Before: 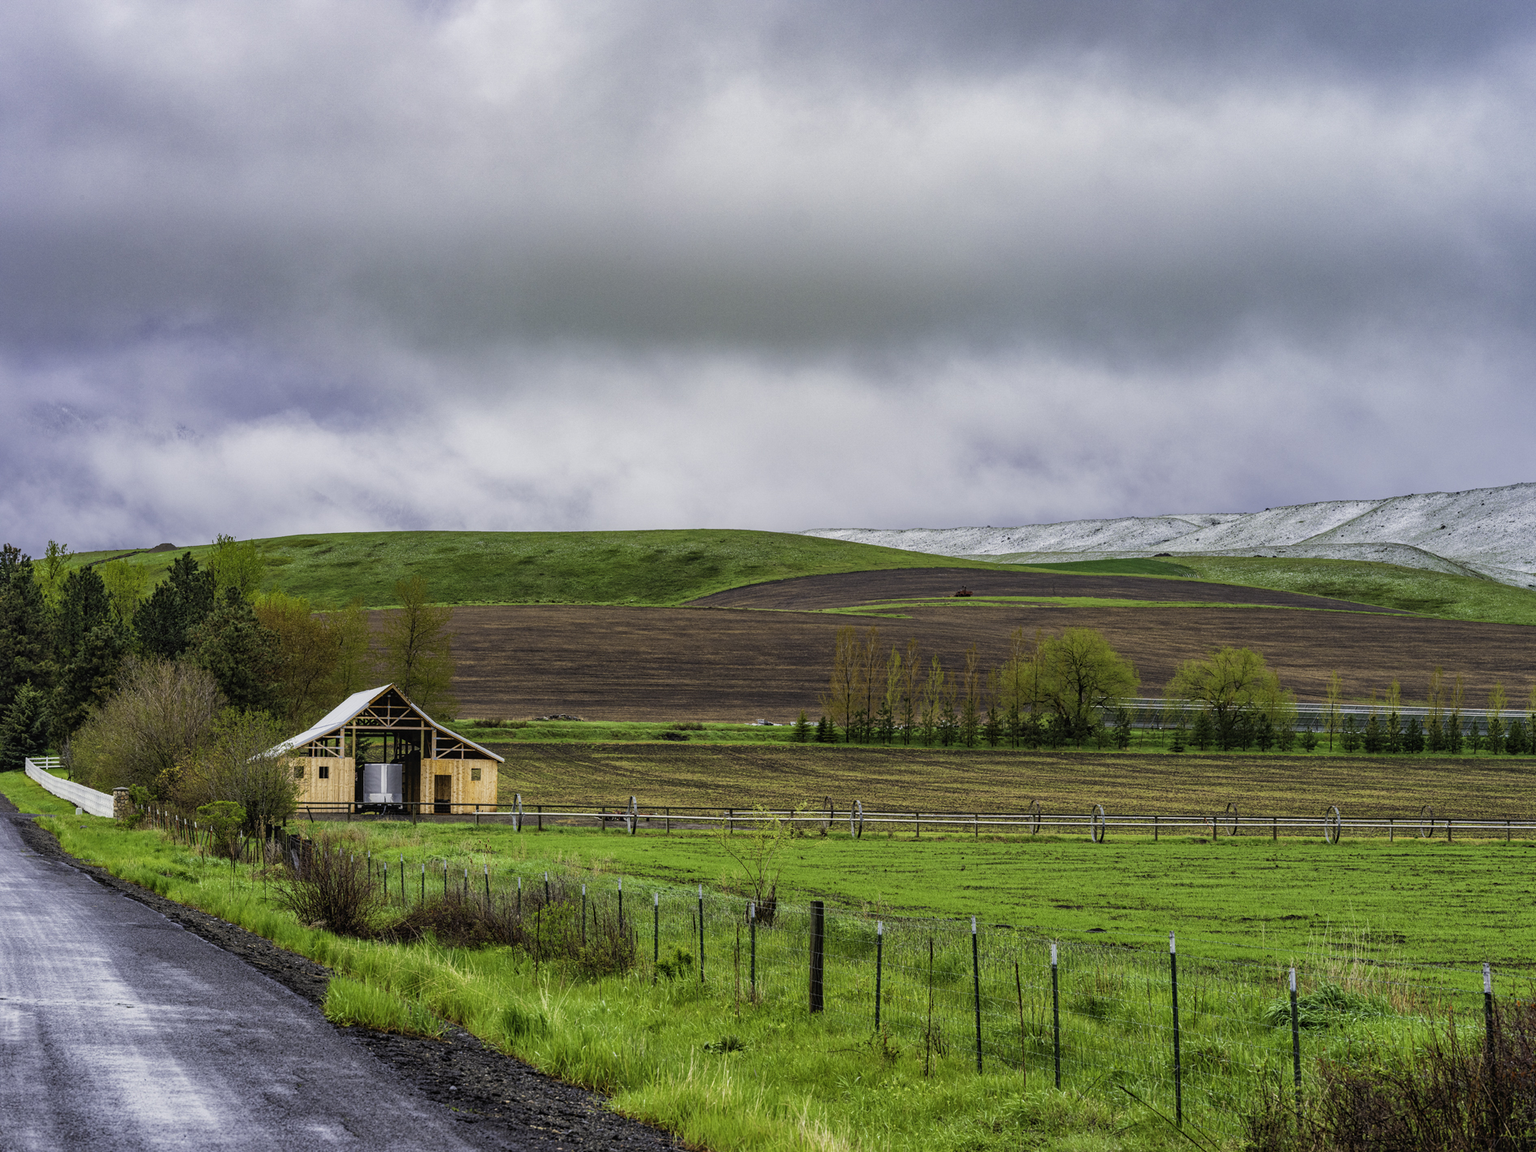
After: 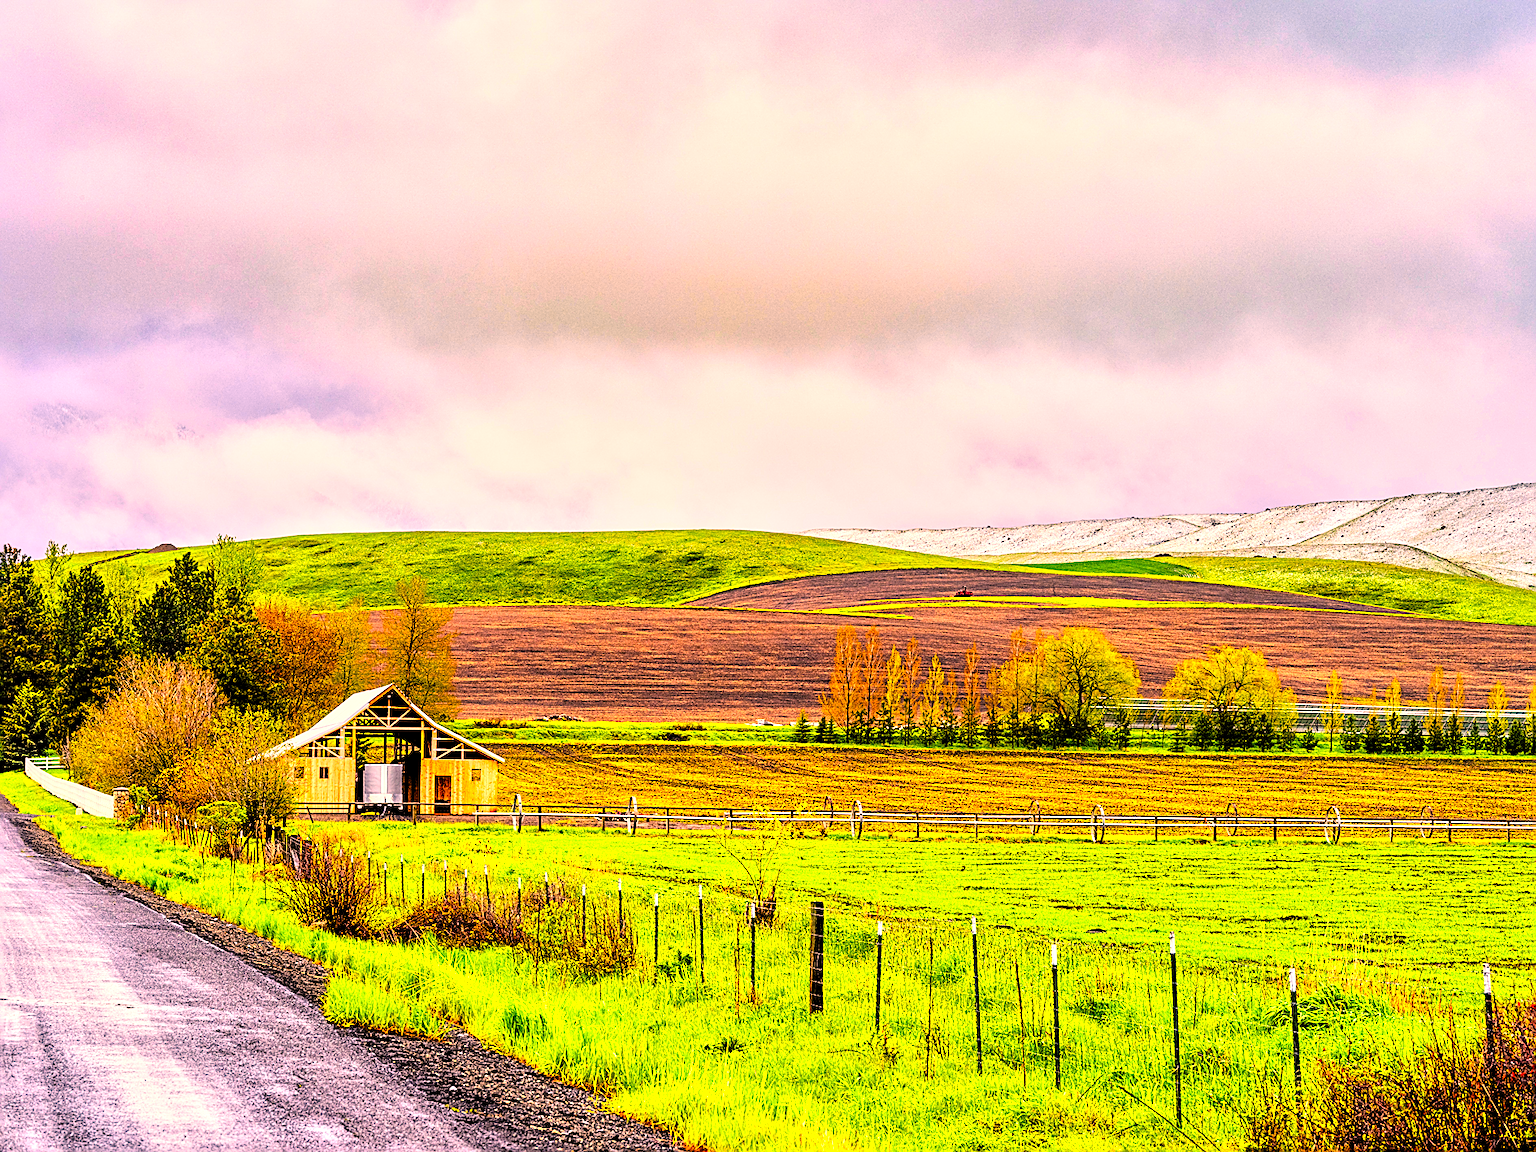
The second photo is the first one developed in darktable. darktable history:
contrast brightness saturation: contrast 0.212, brightness -0.11, saturation 0.213
base curve: preserve colors none
levels: levels [0.073, 0.497, 0.972]
color correction: highlights a* 22.57, highlights b* 21.66
sharpen: amount 0.74
color zones: curves: ch0 [(0.224, 0.526) (0.75, 0.5)]; ch1 [(0.055, 0.526) (0.224, 0.761) (0.377, 0.526) (0.75, 0.5)]
tone equalizer: -7 EV 0.148 EV, -6 EV 0.587 EV, -5 EV 1.19 EV, -4 EV 1.31 EV, -3 EV 1.14 EV, -2 EV 0.6 EV, -1 EV 0.148 EV, smoothing diameter 2.03%, edges refinement/feathering 17.23, mask exposure compensation -1.57 EV, filter diffusion 5
contrast equalizer: y [[0.5 ×4, 0.467, 0.376], [0.5 ×6], [0.5 ×6], [0 ×6], [0 ×6]], mix -0.31
